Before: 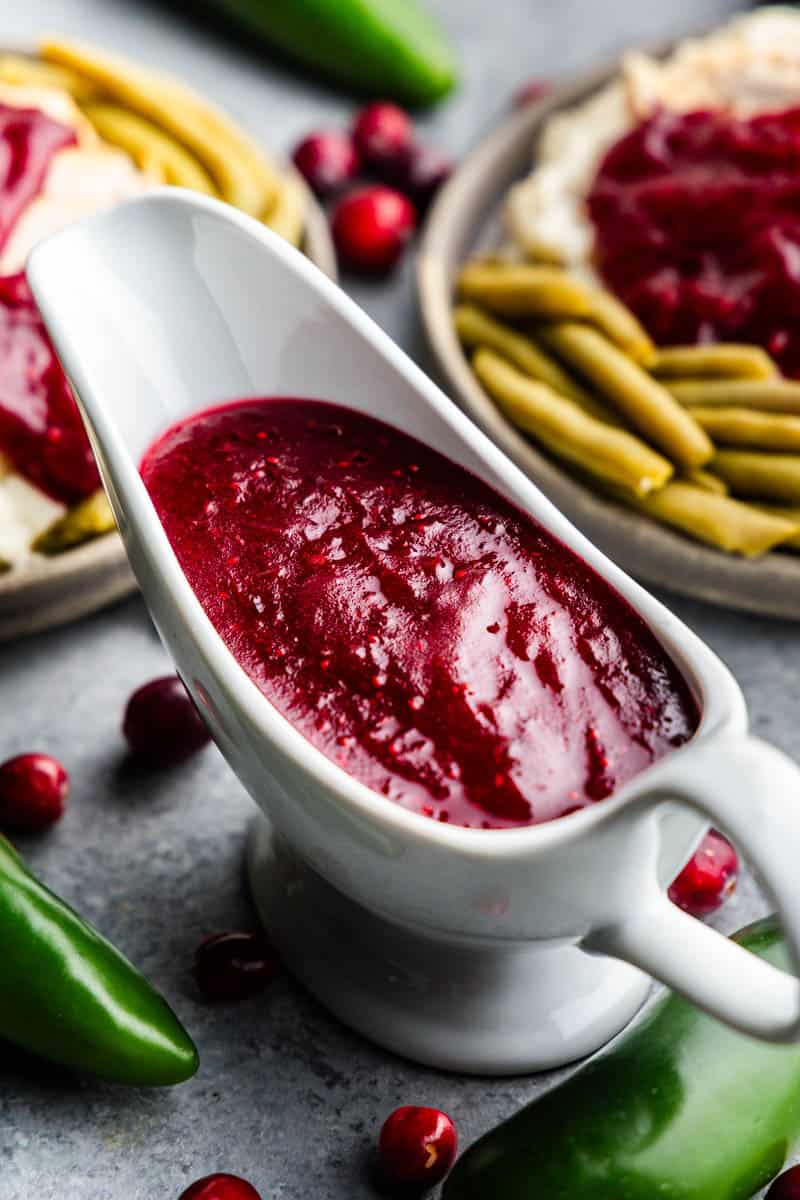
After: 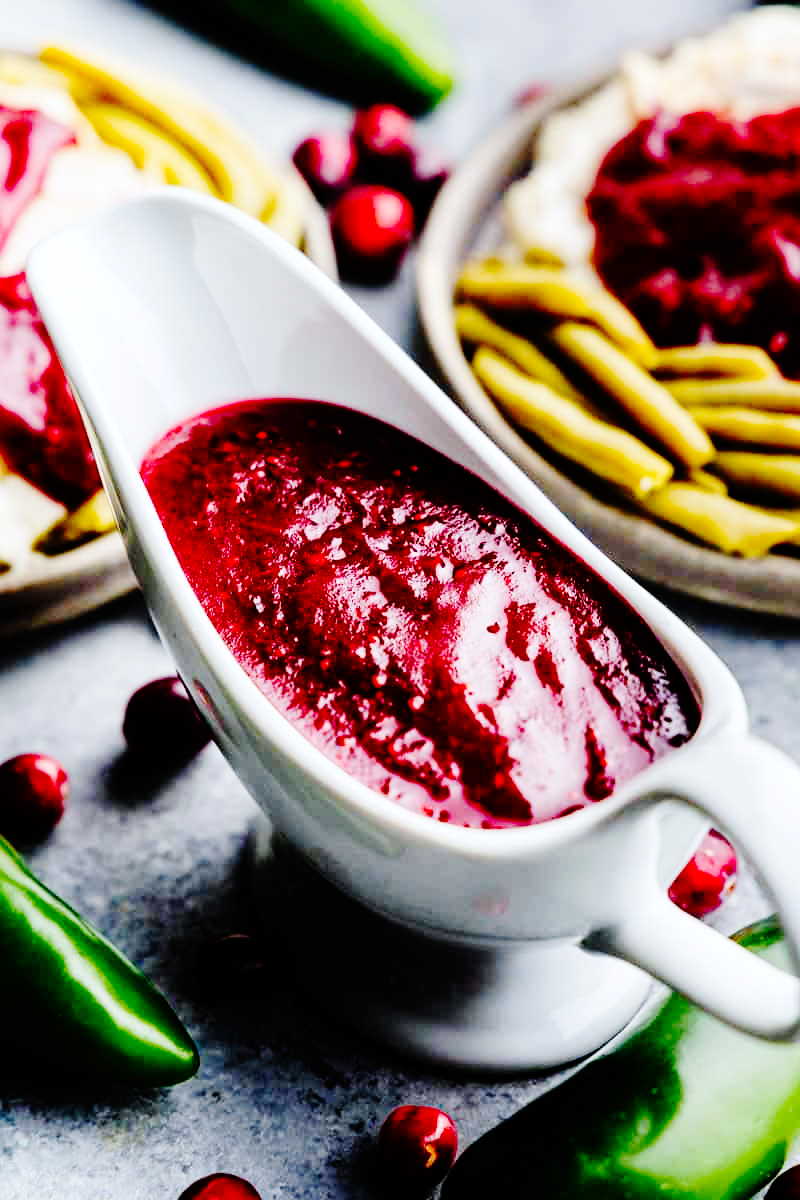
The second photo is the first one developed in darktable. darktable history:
white balance: red 0.976, blue 1.04
base curve: curves: ch0 [(0, 0) (0.036, 0.01) (0.123, 0.254) (0.258, 0.504) (0.507, 0.748) (1, 1)], preserve colors none
